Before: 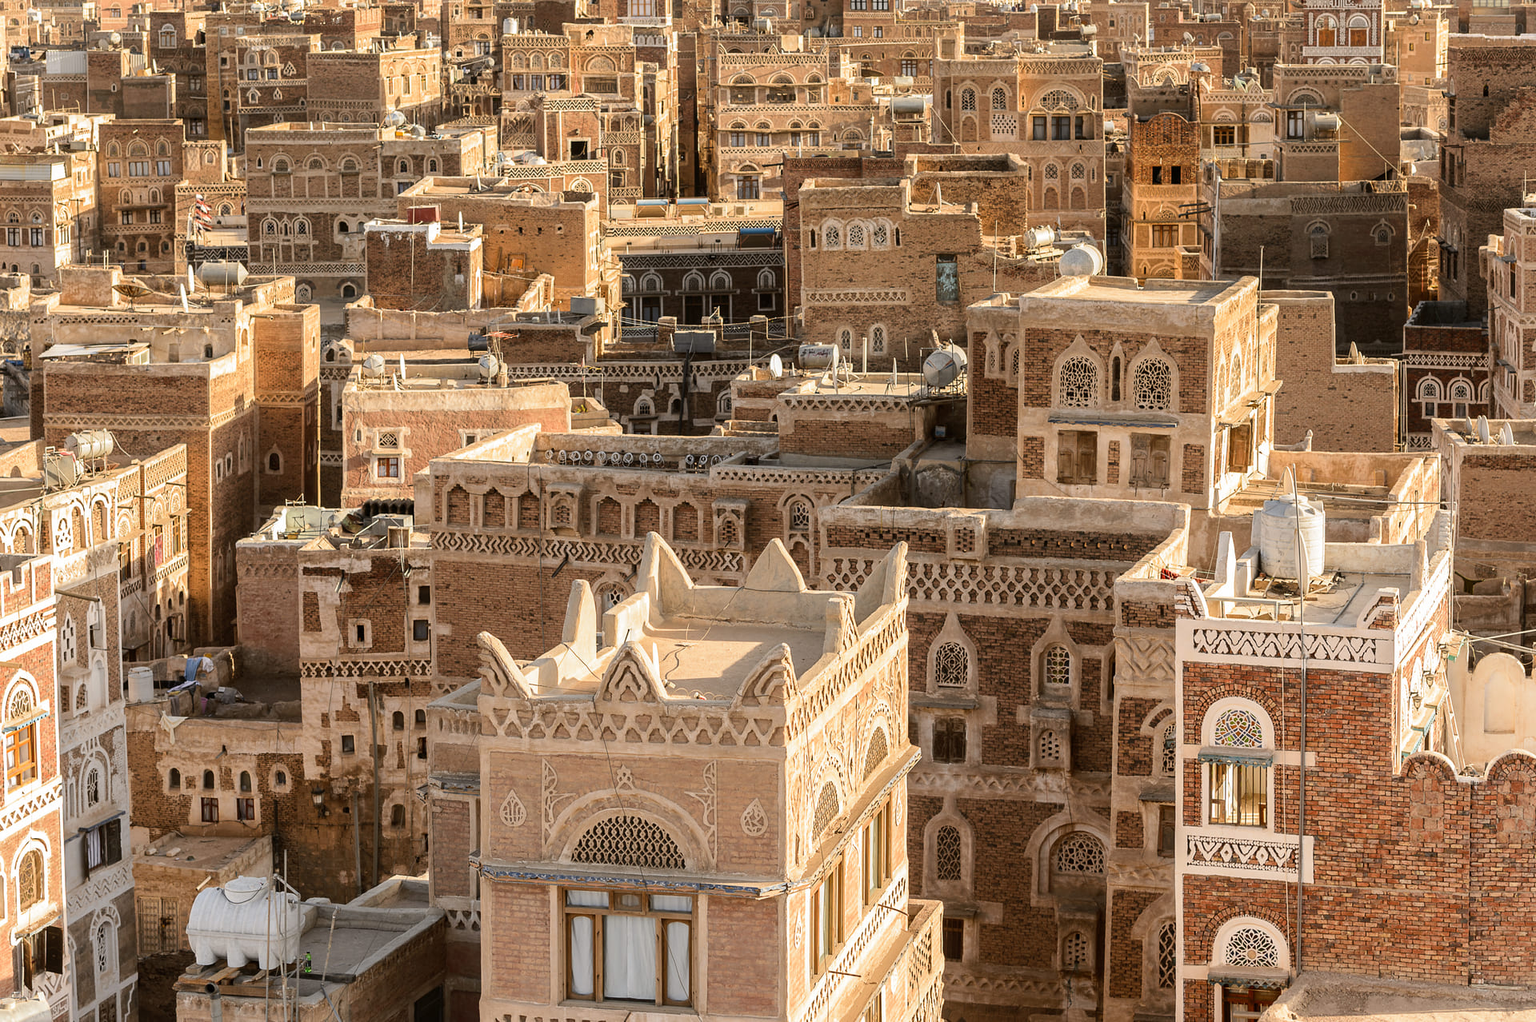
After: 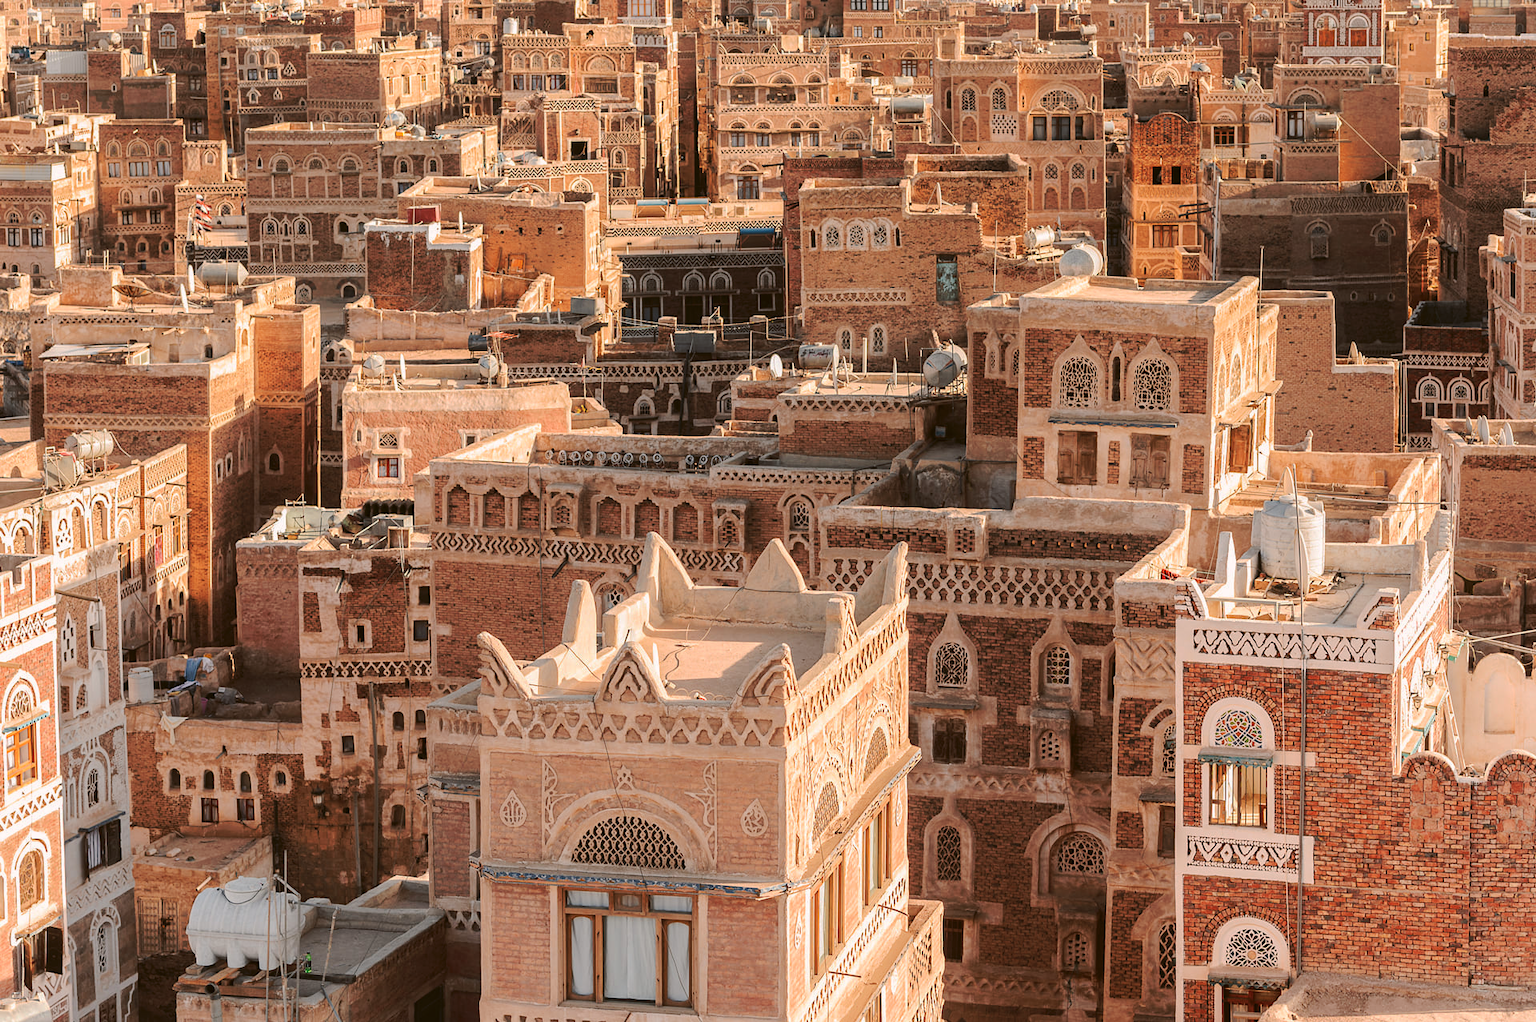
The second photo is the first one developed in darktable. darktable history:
tone curve: curves: ch0 [(0, 0) (0.003, 0.01) (0.011, 0.014) (0.025, 0.029) (0.044, 0.051) (0.069, 0.072) (0.1, 0.097) (0.136, 0.123) (0.177, 0.16) (0.224, 0.2) (0.277, 0.248) (0.335, 0.305) (0.399, 0.37) (0.468, 0.454) (0.543, 0.534) (0.623, 0.609) (0.709, 0.681) (0.801, 0.752) (0.898, 0.841) (1, 1)], preserve colors none
color look up table: target L [96.74, 96.48, 94.47, 90.79, 84.47, 89.69, 81.77, 73.27, 64.61, 63.35, 60.57, 52.24, 48.41, 32.47, 13.93, 200.8, 89.52, 89.36, 77.46, 68.51, 77.12, 68.89, 56.98, 60.16, 57.87, 55.09, 37.83, 31.79, 33.18, 69.4, 53.11, 49.4, 42.91, 46.04, 44.5, 25.13, 24.26, 28.94, 24.82, 12.48, 1.802, 94.98, 86.8, 75.81, 65.88, 65.59, 48.19, 39.65, 34.58], target a [-6.486, -11.42, -10.4, -63.78, -50.15, 7.096, -83.1, -2.393, -53.86, -11.73, -56.01, -12.97, -37.46, -5.371, -12.96, 0, 8.325, 11.18, 34.07, 62.15, 36.43, 61.26, 84.56, 32.78, 85.35, 80.4, 54.12, 8.868, 43.28, 49.96, 78.79, 75.46, 18.28, 68.46, 21.64, 54.44, 33.48, 53.03, 42.21, 35.63, 5.982, -19.78, -51.87, -52.32, -14.59, -19.24, -11.29, -22.92, -9.379], target b [92.64, 91.65, 29.59, 13.71, 42.18, 83.99, 74.73, 37.78, 23.76, 14.66, 49.67, 43.53, 30.16, 30.82, 16.32, -0.001, 2.519, 64.1, 22.57, 16.24, 75.18, 70.64, 42.06, 46.46, 73.01, 61.58, 23.02, 13.61, 43, -29.98, -36.37, -29.63, -41.24, 3.485, -11.99, -74.58, -62.47, -33.92, -33.81, 8.406, -21.24, -2.083, -14.33, -2.195, -38.01, -11.94, -37.85, -6.323, -3.133], num patches 49
